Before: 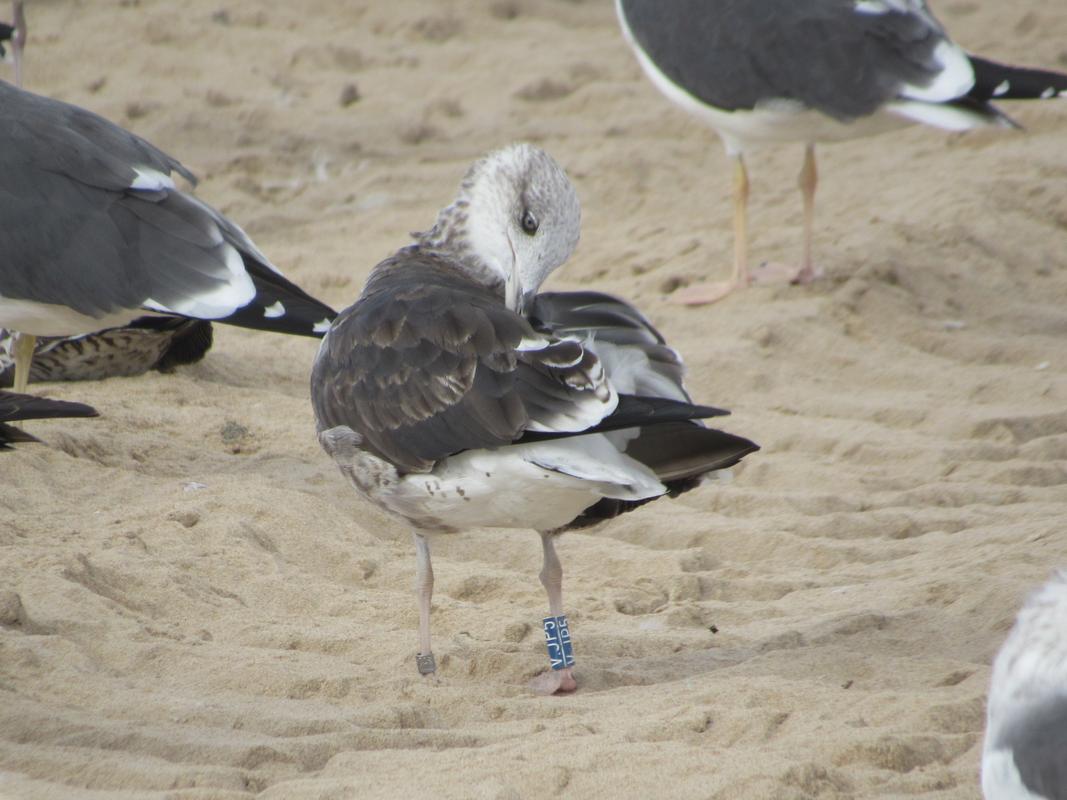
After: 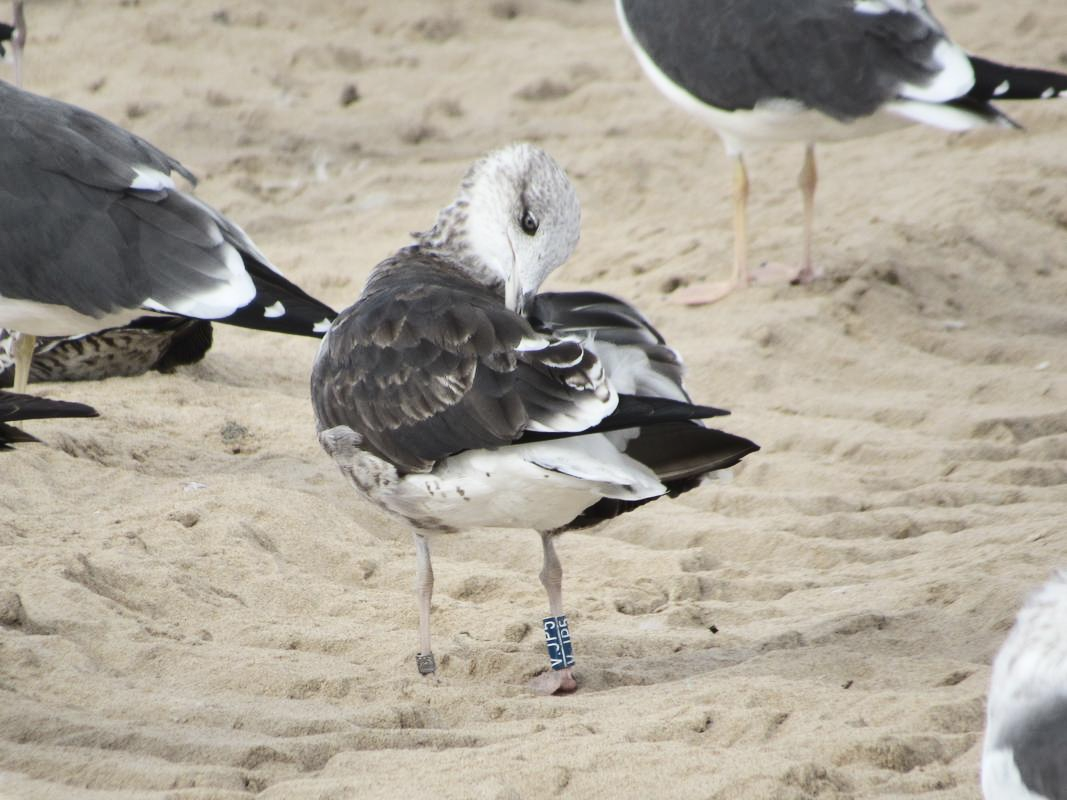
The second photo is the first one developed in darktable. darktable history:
shadows and highlights: low approximation 0.01, soften with gaussian
contrast brightness saturation: contrast 0.247, saturation -0.322
exposure: exposure 0.124 EV, compensate highlight preservation false
color balance rgb: perceptual saturation grading › global saturation 19.338%, perceptual brilliance grading › mid-tones 10.162%, perceptual brilliance grading › shadows 14.884%
